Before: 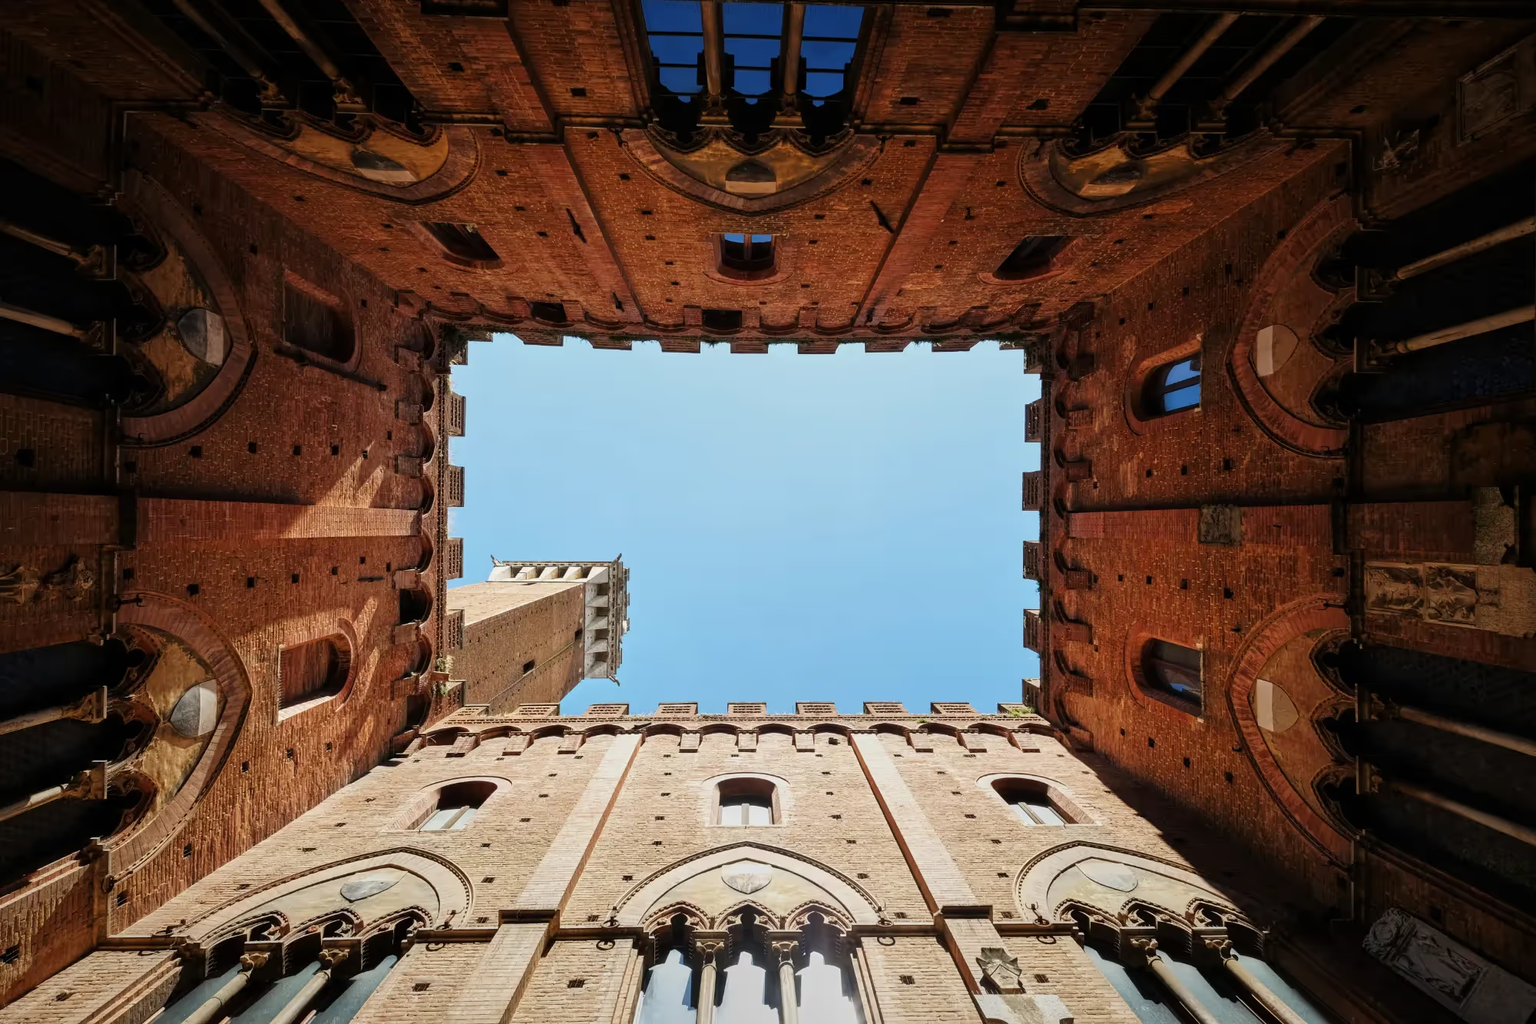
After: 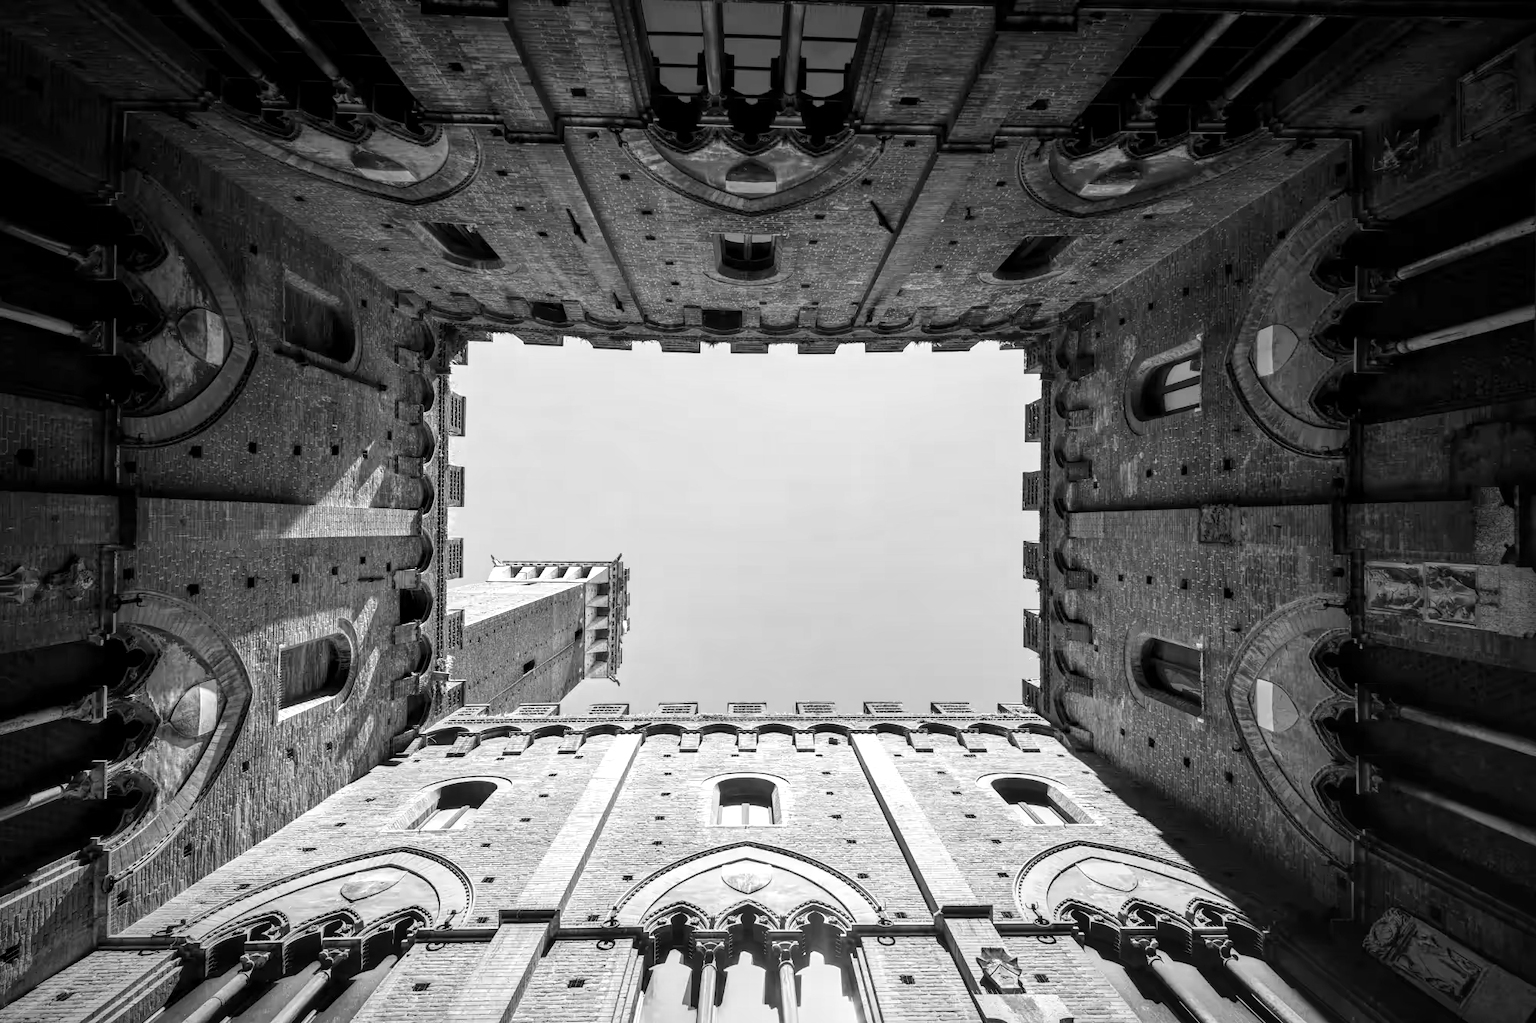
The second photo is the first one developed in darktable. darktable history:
monochrome: on, module defaults
local contrast: detail 130%
color correction: highlights a* 1.39, highlights b* 17.83
exposure: black level correction 0, exposure 0.5 EV, compensate exposure bias true, compensate highlight preservation false
vignetting: width/height ratio 1.094
